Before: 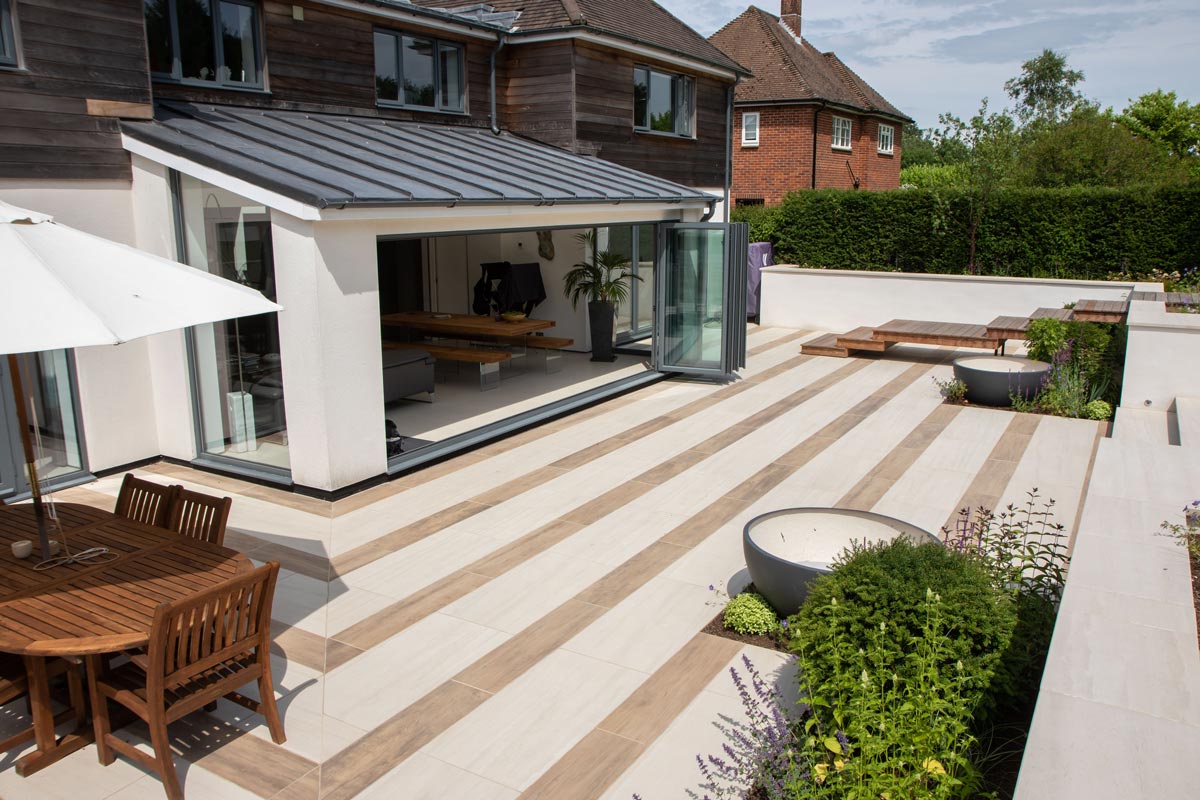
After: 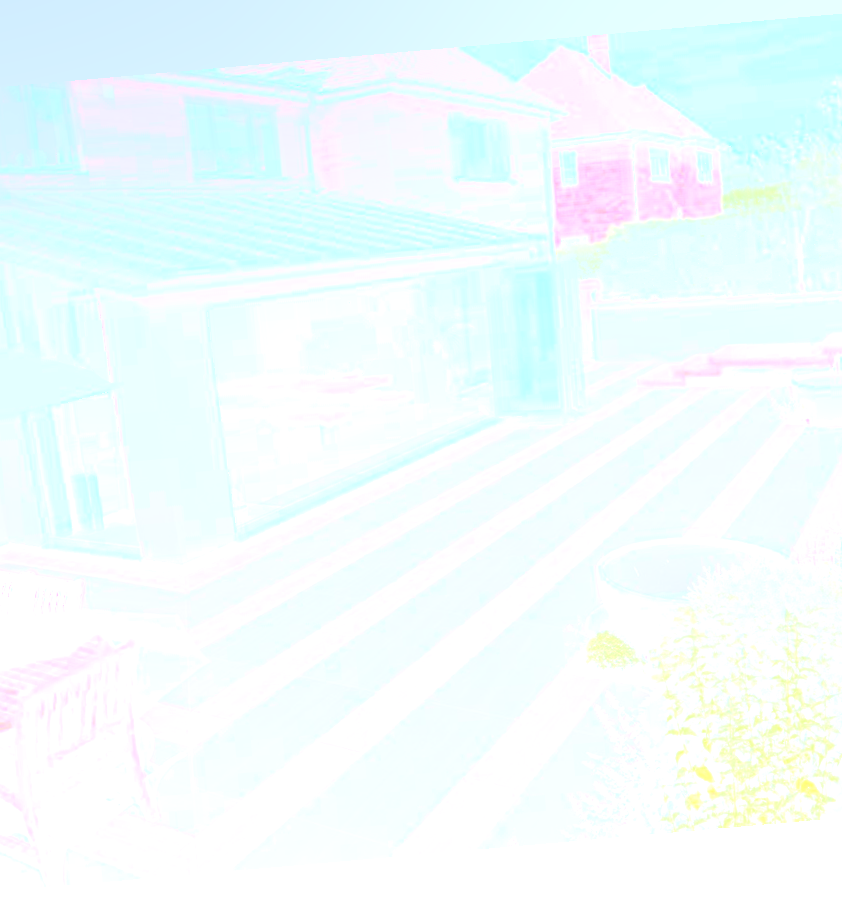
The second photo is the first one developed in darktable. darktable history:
bloom: size 85%, threshold 5%, strength 85%
local contrast: detail 130%
exposure: black level correction -0.002, exposure 0.54 EV, compensate highlight preservation false
crop and rotate: left 15.055%, right 18.278%
tone curve: curves: ch1 [(0, 0) (0.108, 0.197) (0.5, 0.5) (0.681, 0.885) (1, 1)]; ch2 [(0, 0) (0.28, 0.151) (1, 1)], color space Lab, independent channels
rotate and perspective: rotation -4.98°, automatic cropping off
